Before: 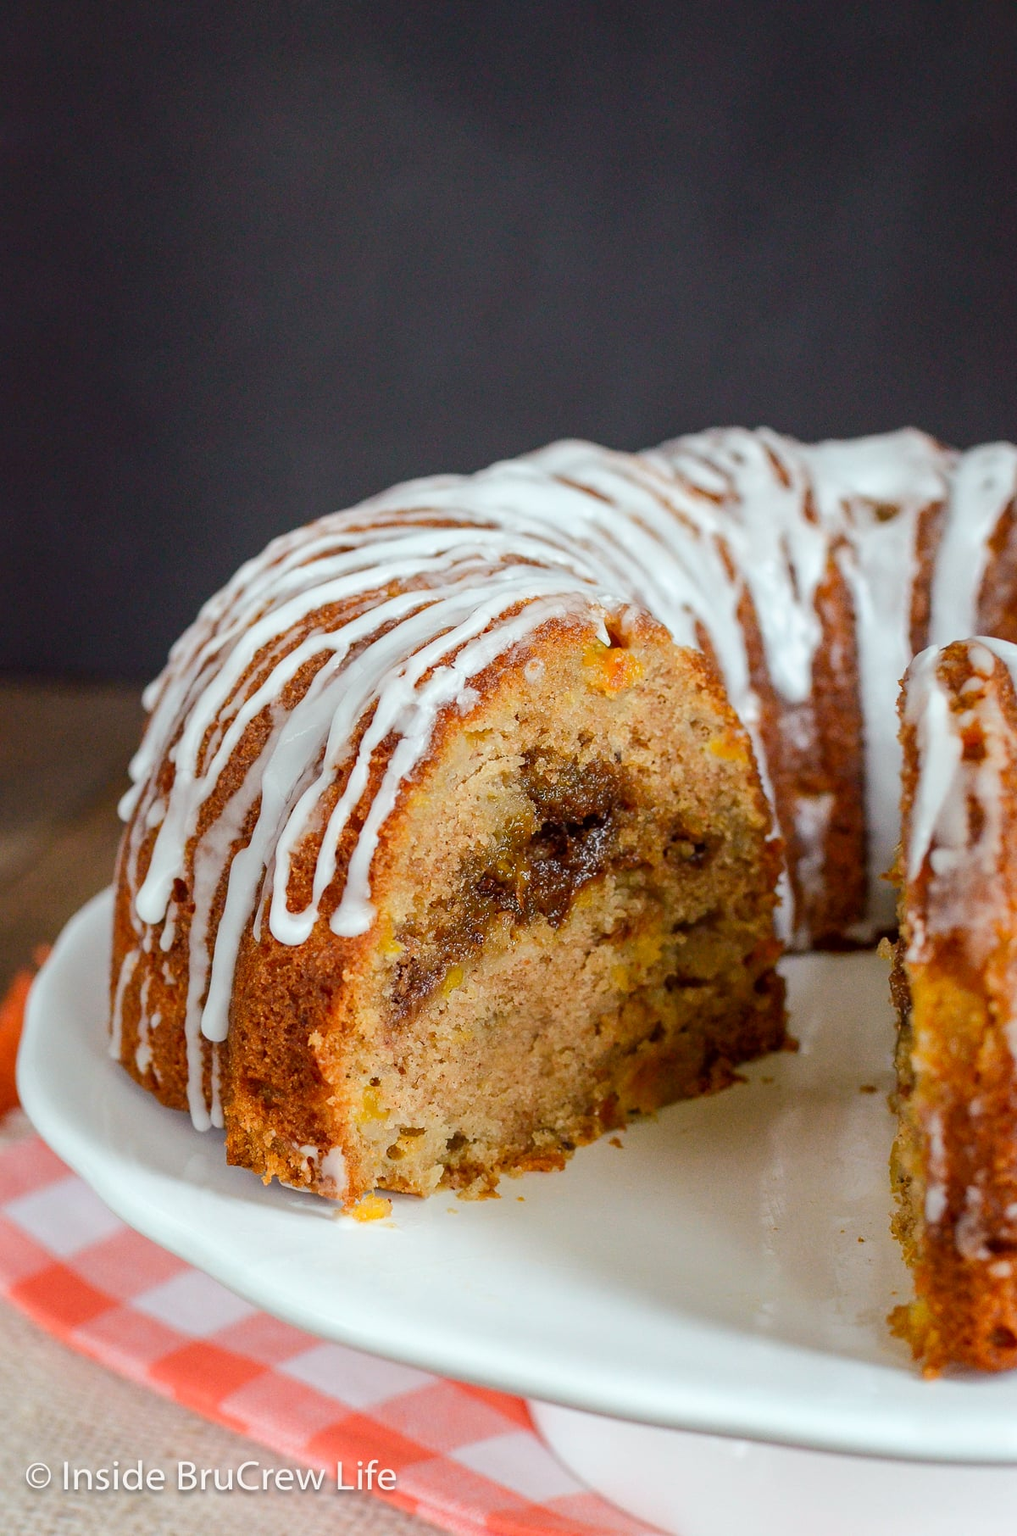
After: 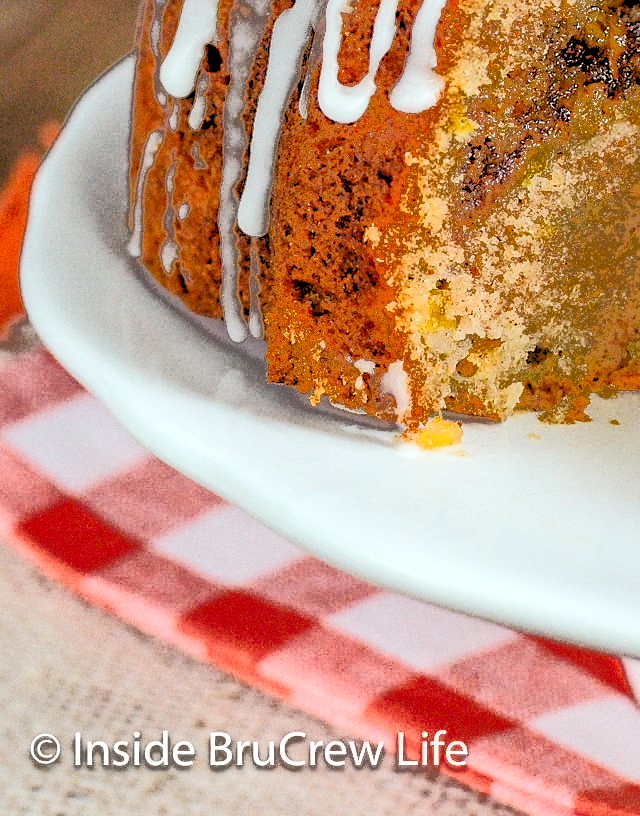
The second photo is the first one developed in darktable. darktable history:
white balance: red 1, blue 1
exposure: exposure -0.01 EV, compensate highlight preservation false
rgb levels: levels [[0.027, 0.429, 0.996], [0, 0.5, 1], [0, 0.5, 1]]
sharpen: radius 1.458, amount 0.398, threshold 1.271
local contrast: mode bilateral grid, contrast 20, coarseness 50, detail 120%, midtone range 0.2
grain: coarseness 0.09 ISO
fill light: exposure -0.73 EV, center 0.69, width 2.2
crop and rotate: top 54.778%, right 46.61%, bottom 0.159%
